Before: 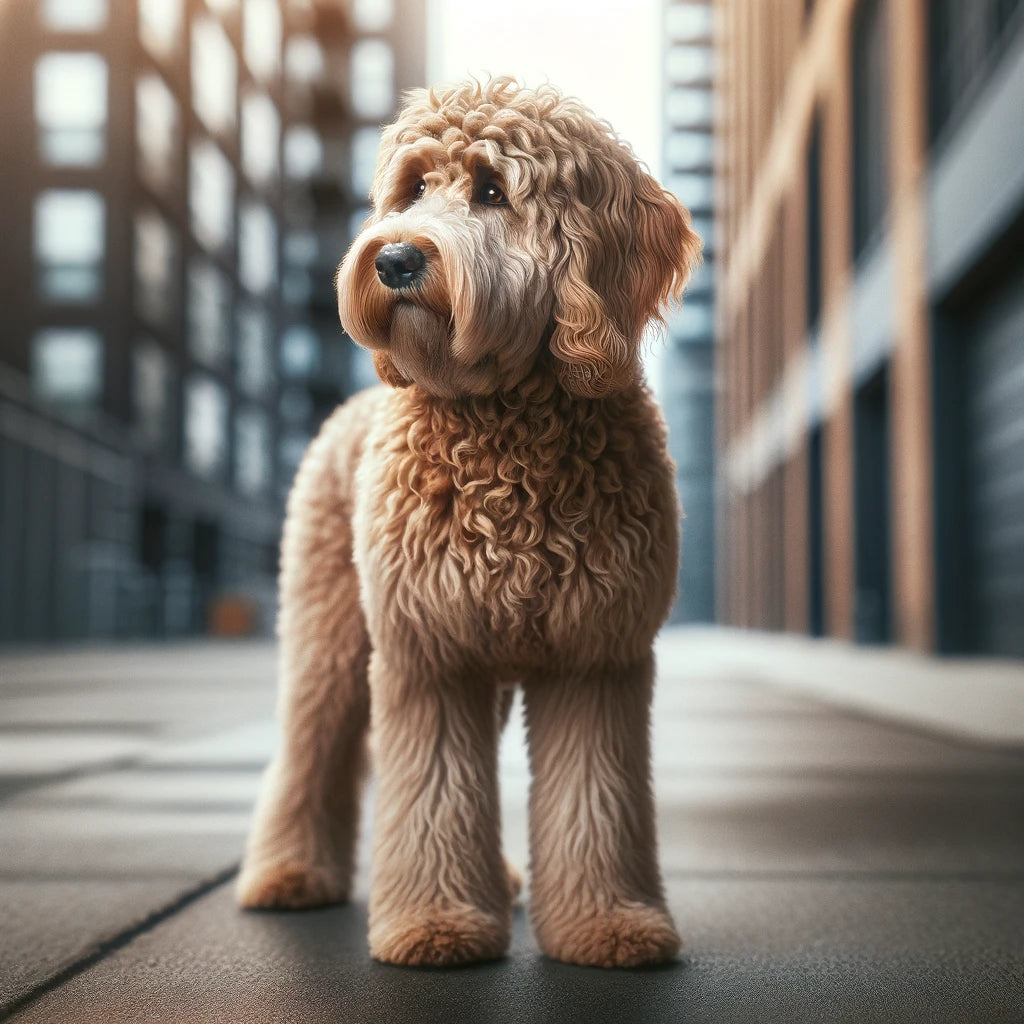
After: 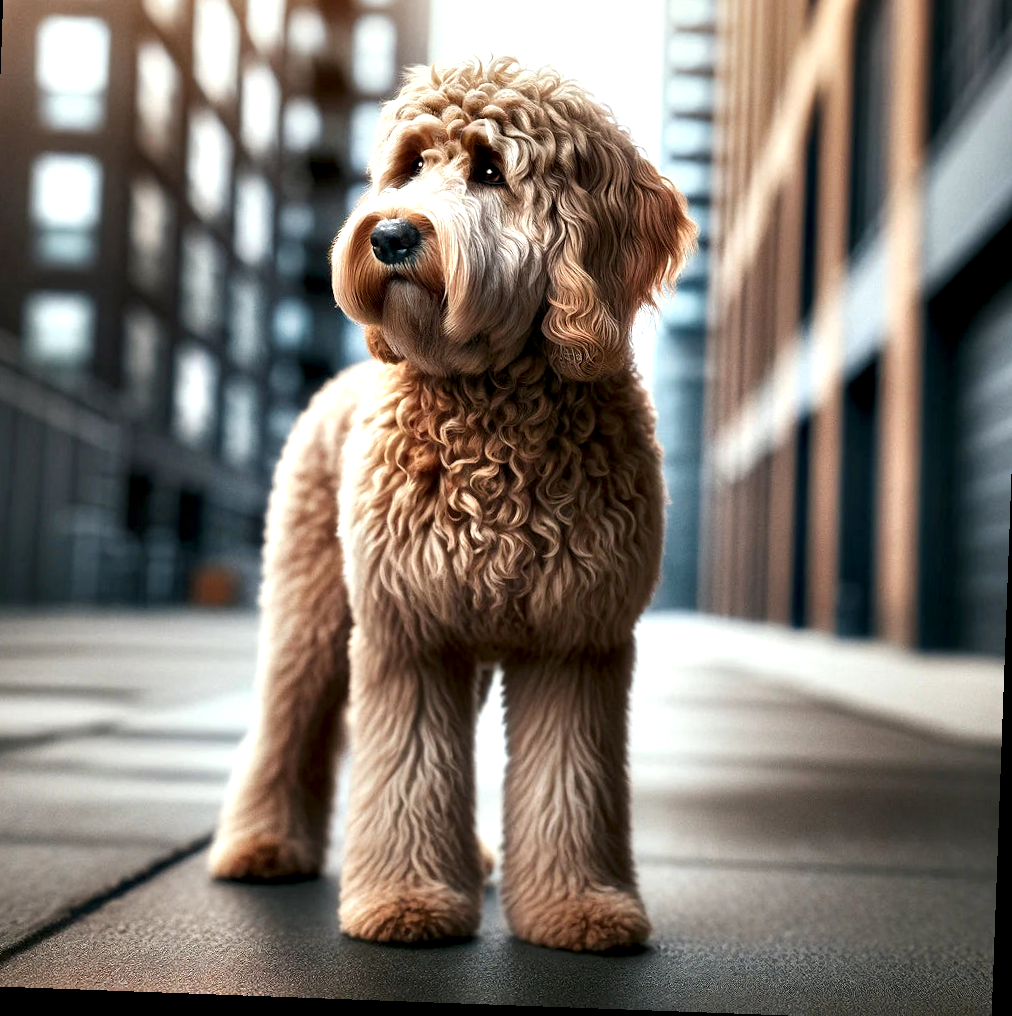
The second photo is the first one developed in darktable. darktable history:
crop and rotate: angle -2.1°, left 3.145%, top 3.648%, right 1.387%, bottom 0.533%
contrast equalizer: octaves 7, y [[0.6 ×6], [0.55 ×6], [0 ×6], [0 ×6], [0 ×6]]
